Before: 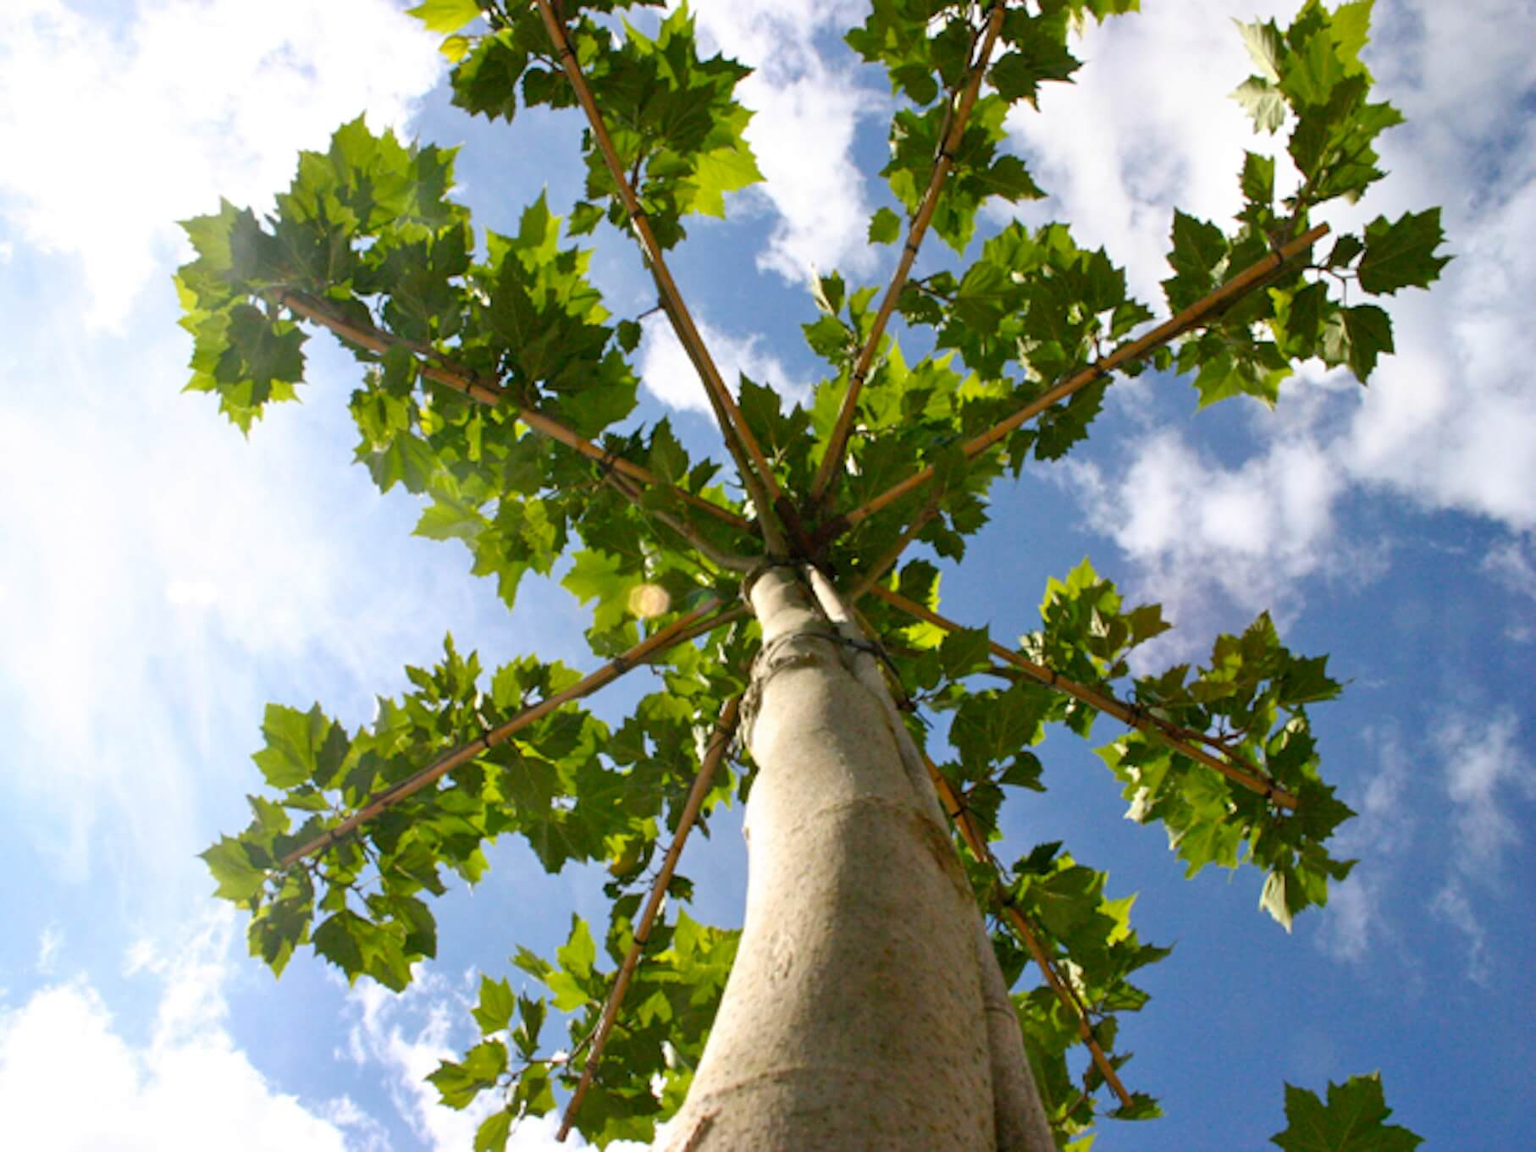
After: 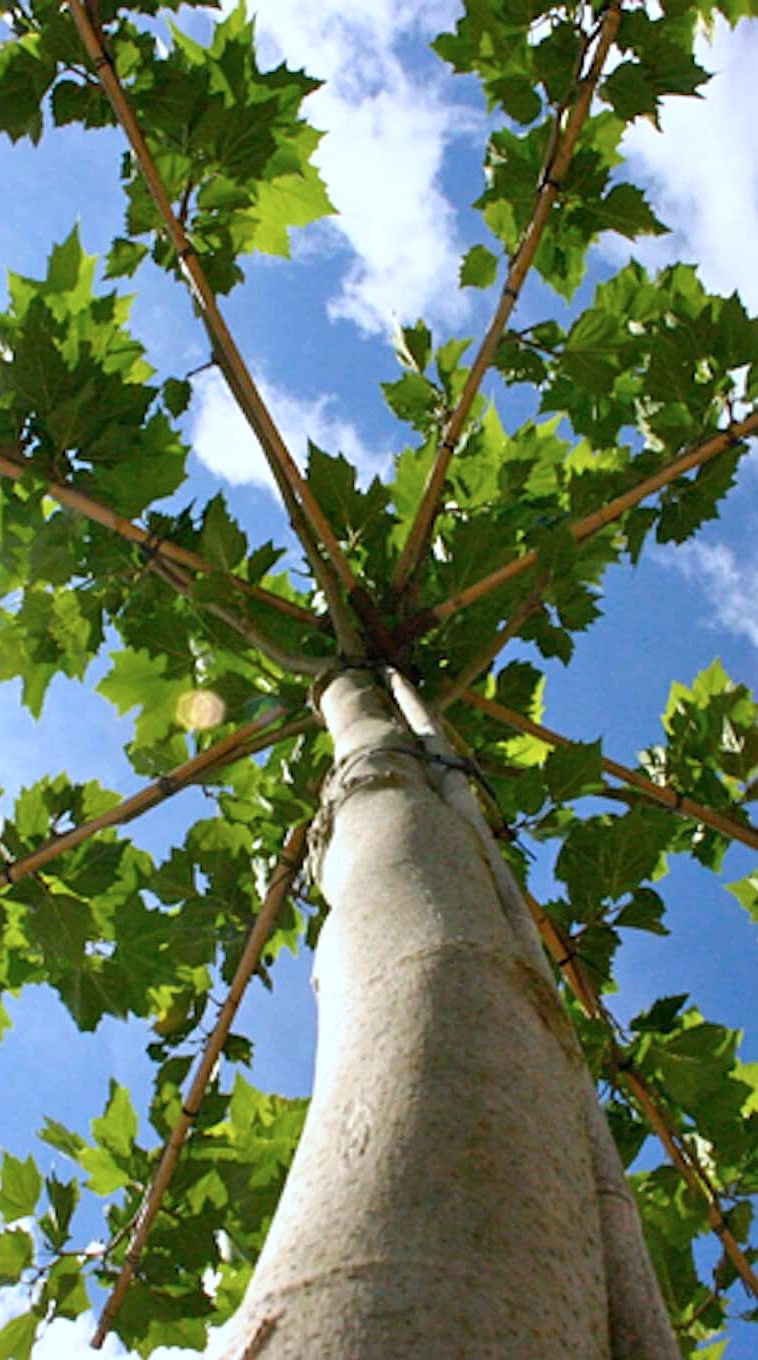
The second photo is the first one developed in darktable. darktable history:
exposure: compensate highlight preservation false
color calibration: illuminant as shot in camera, x 0.369, y 0.377, temperature 4323.3 K
crop: left 31.242%, right 26.943%
sharpen: radius 2.192, amount 0.38, threshold 0.015
